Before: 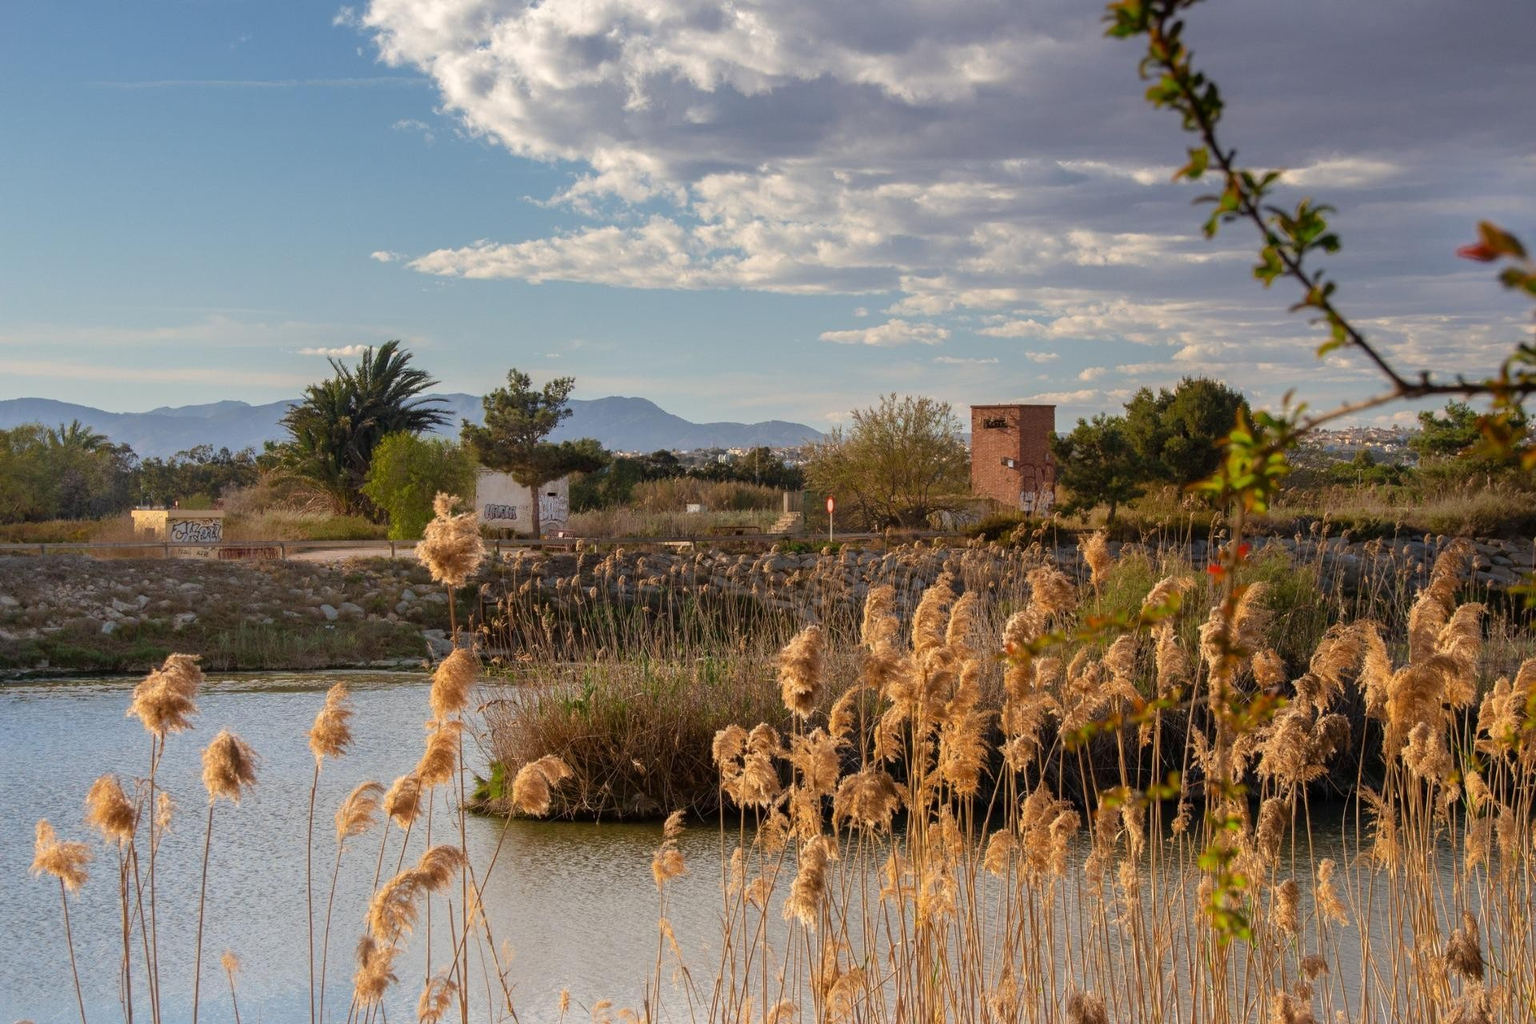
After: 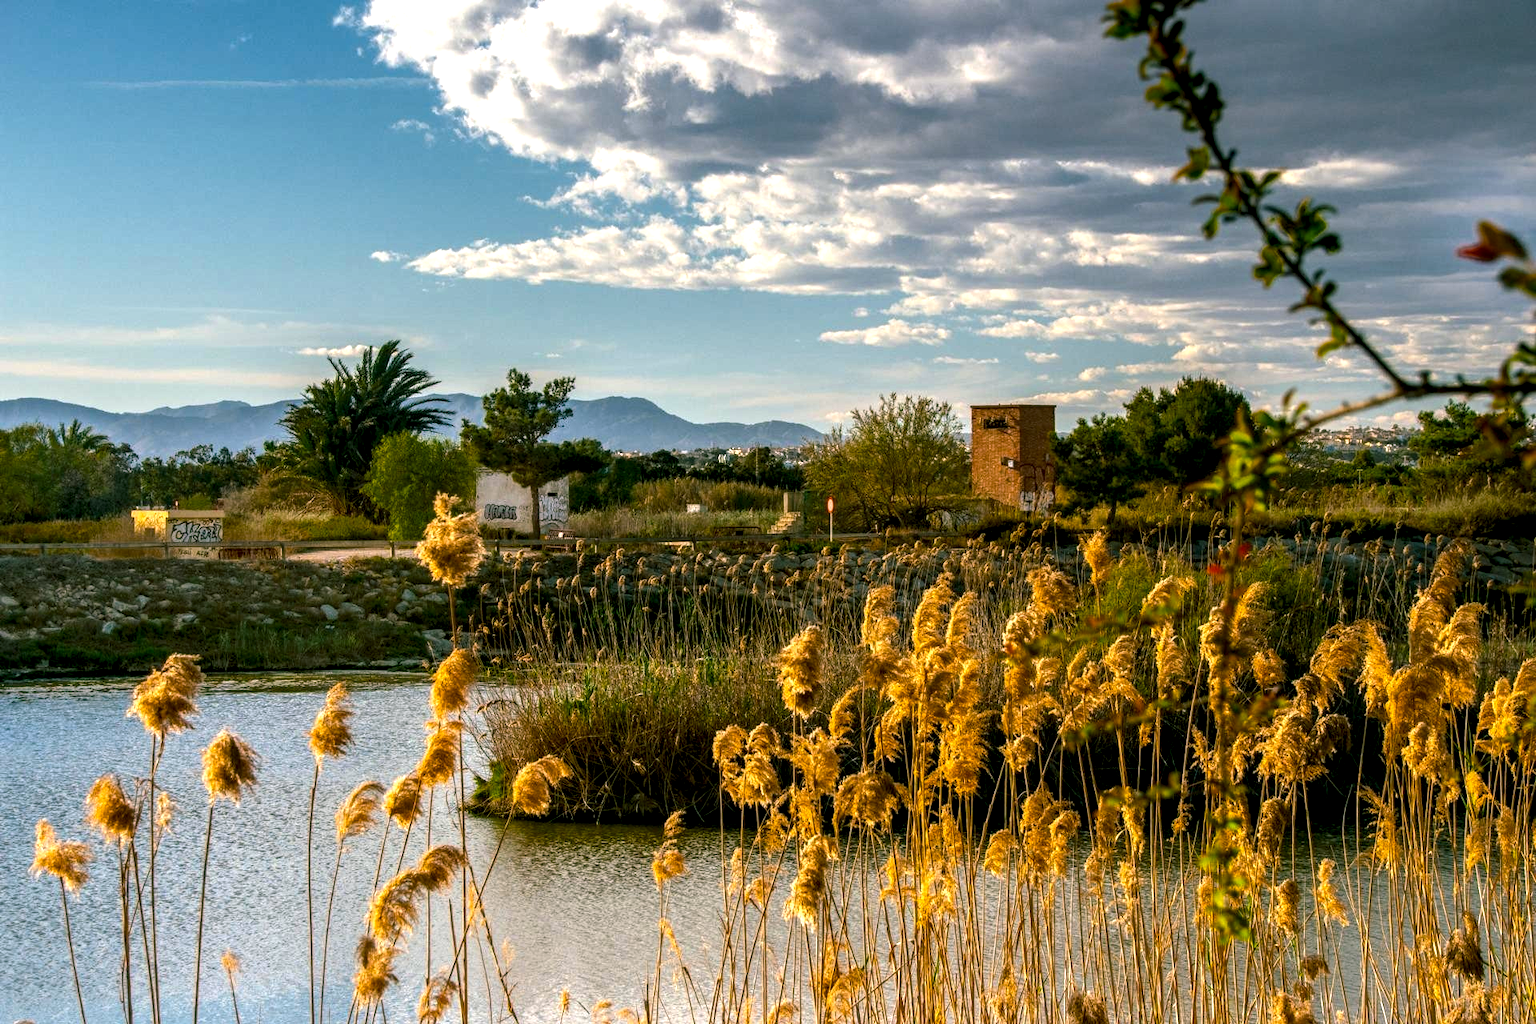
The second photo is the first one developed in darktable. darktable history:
color balance rgb: shadows lift › chroma 11.728%, shadows lift › hue 131.7°, perceptual saturation grading › global saturation 48.964%, perceptual brilliance grading › global brilliance 14.227%, perceptual brilliance grading › shadows -35.062%, contrast 5.737%
local contrast: highlights 25%, detail 150%
